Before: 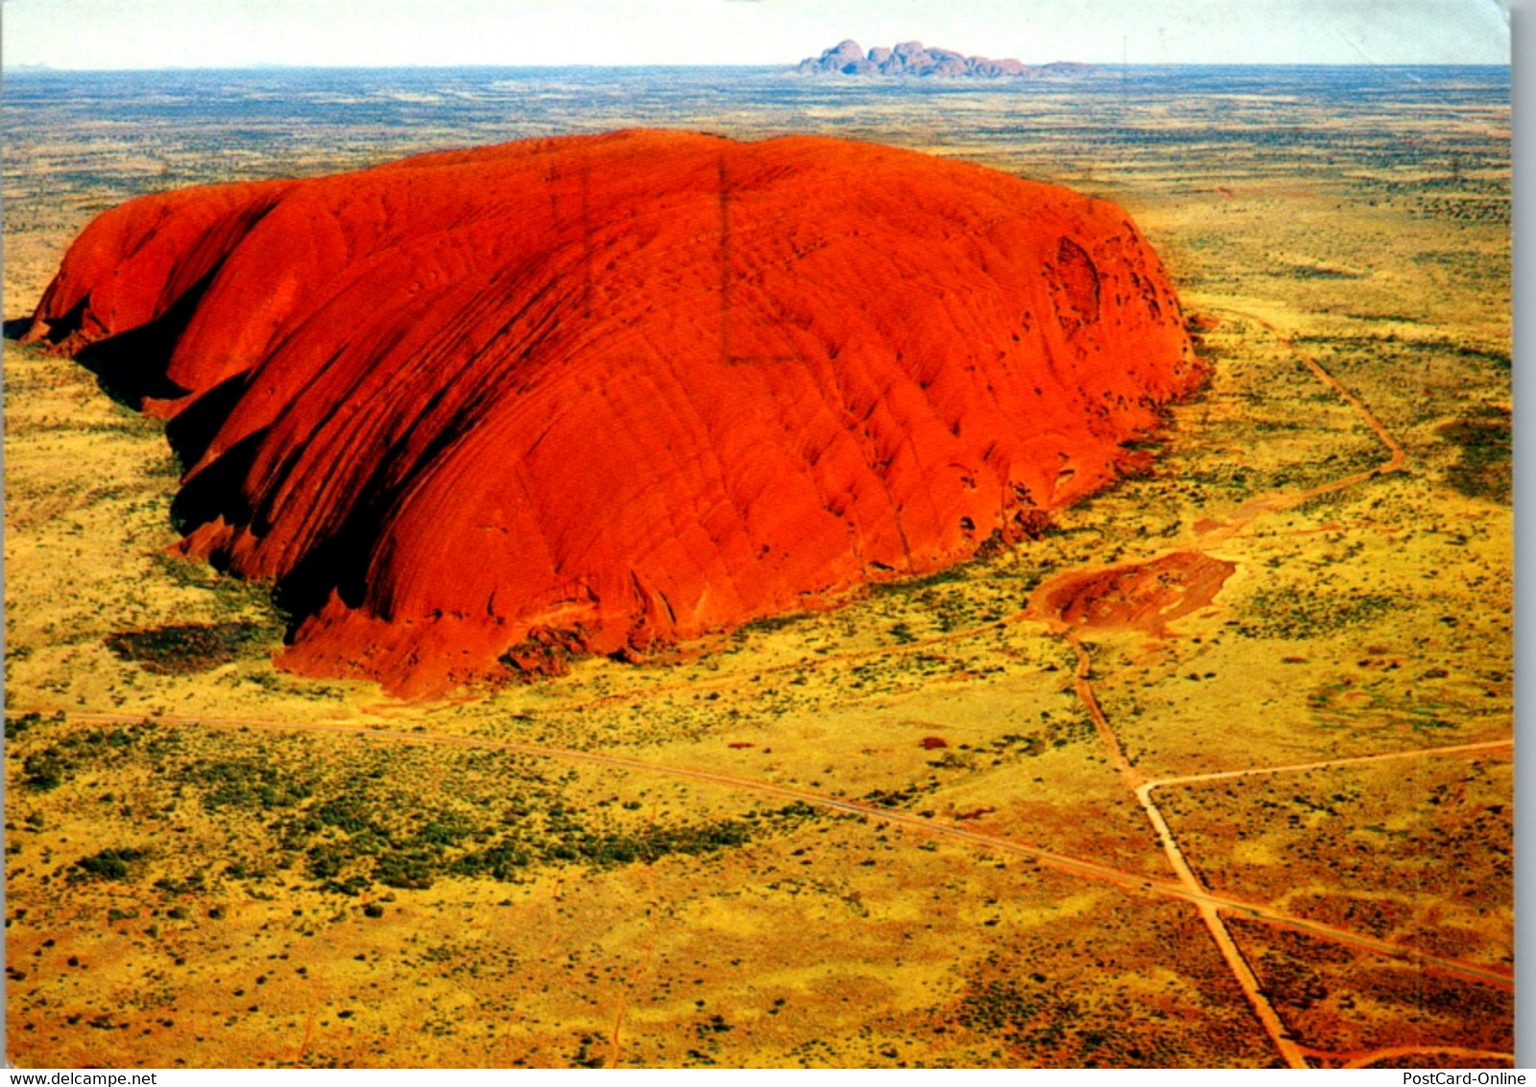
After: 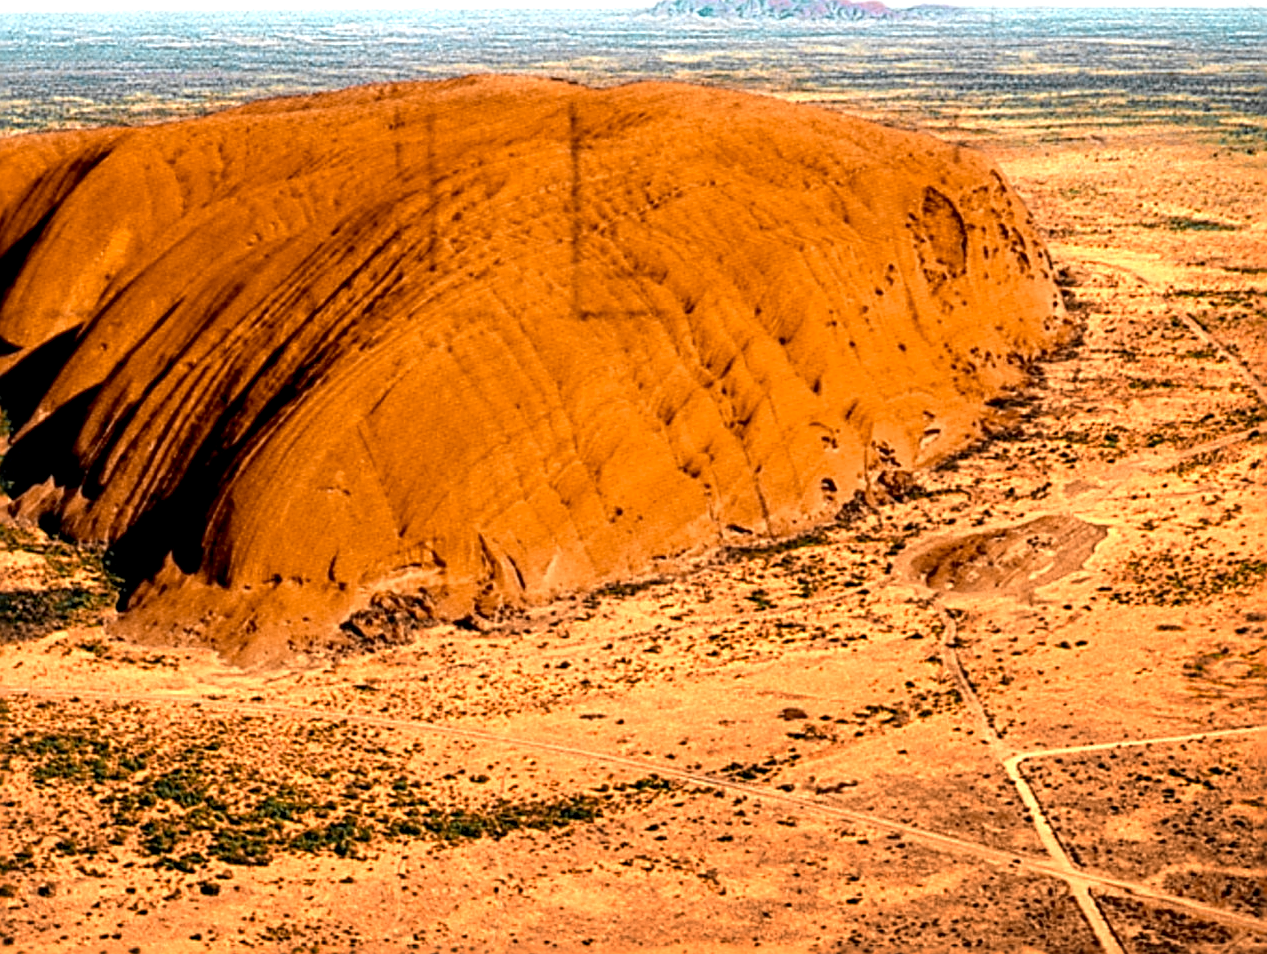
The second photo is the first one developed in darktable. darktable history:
sharpen: radius 3.025, amount 0.757
local contrast: on, module defaults
white balance: red 0.976, blue 1.04
crop: left 11.225%, top 5.381%, right 9.565%, bottom 10.314%
color zones: curves: ch0 [(0.009, 0.528) (0.136, 0.6) (0.255, 0.586) (0.39, 0.528) (0.522, 0.584) (0.686, 0.736) (0.849, 0.561)]; ch1 [(0.045, 0.781) (0.14, 0.416) (0.257, 0.695) (0.442, 0.032) (0.738, 0.338) (0.818, 0.632) (0.891, 0.741) (1, 0.704)]; ch2 [(0, 0.667) (0.141, 0.52) (0.26, 0.37) (0.474, 0.432) (0.743, 0.286)]
